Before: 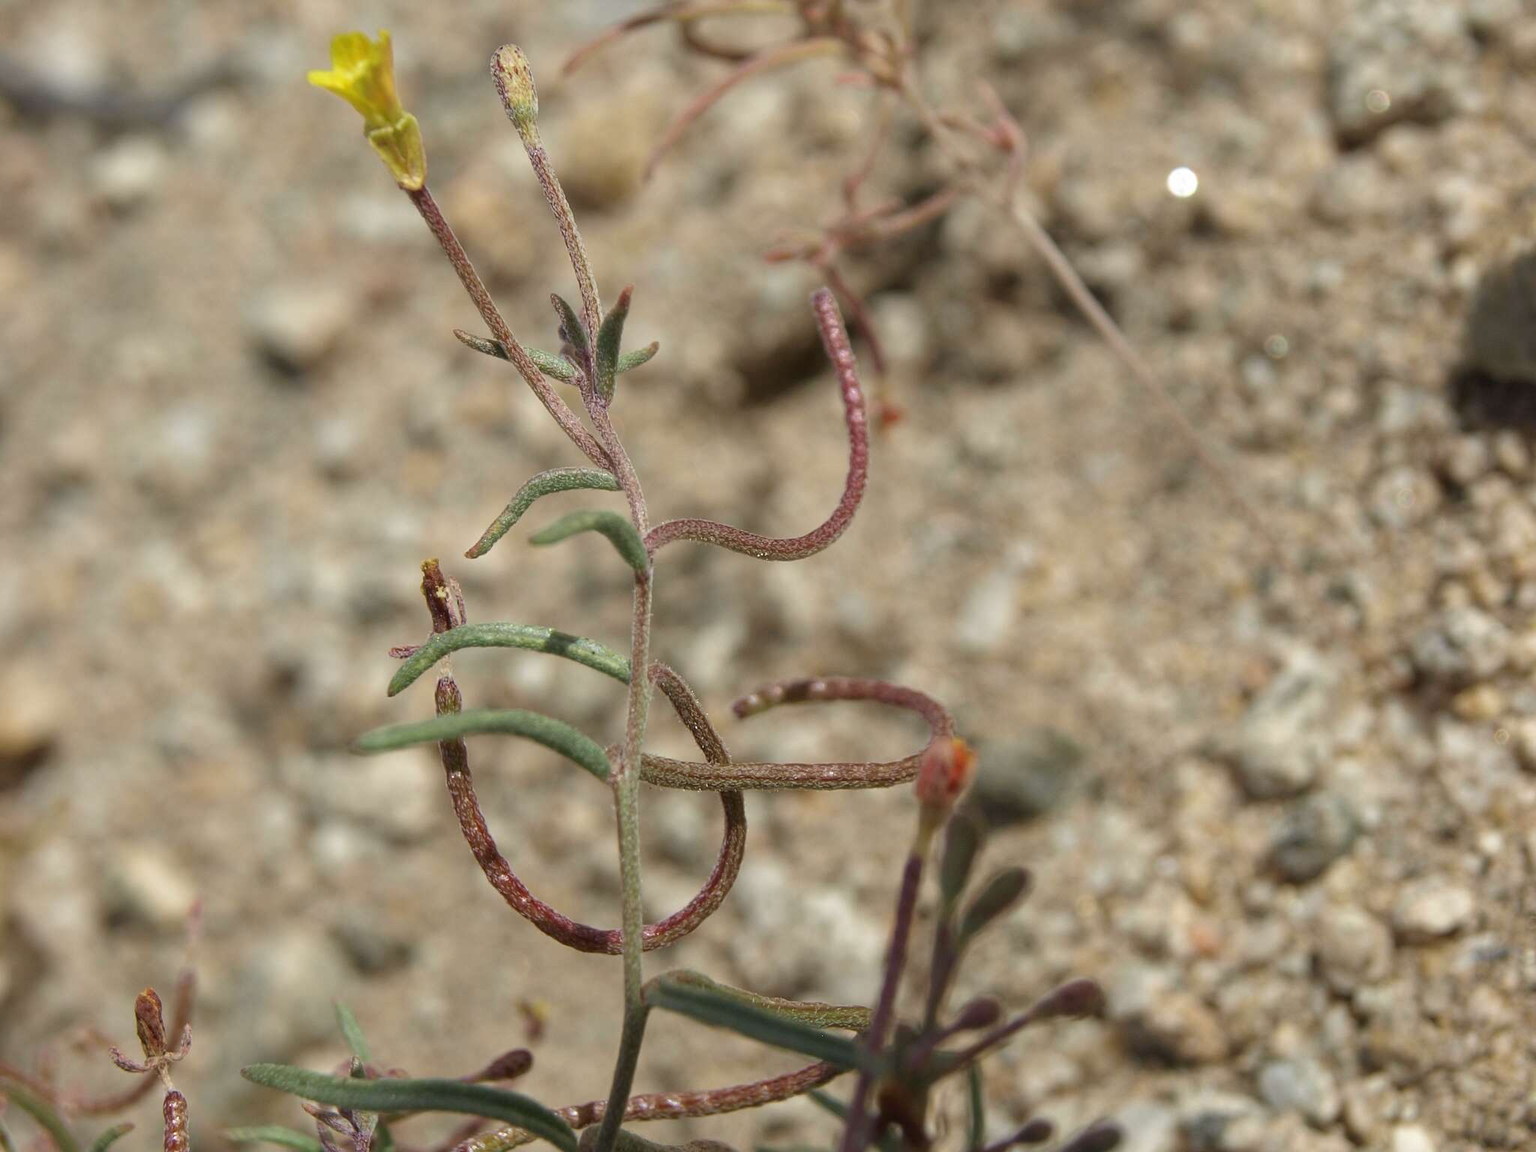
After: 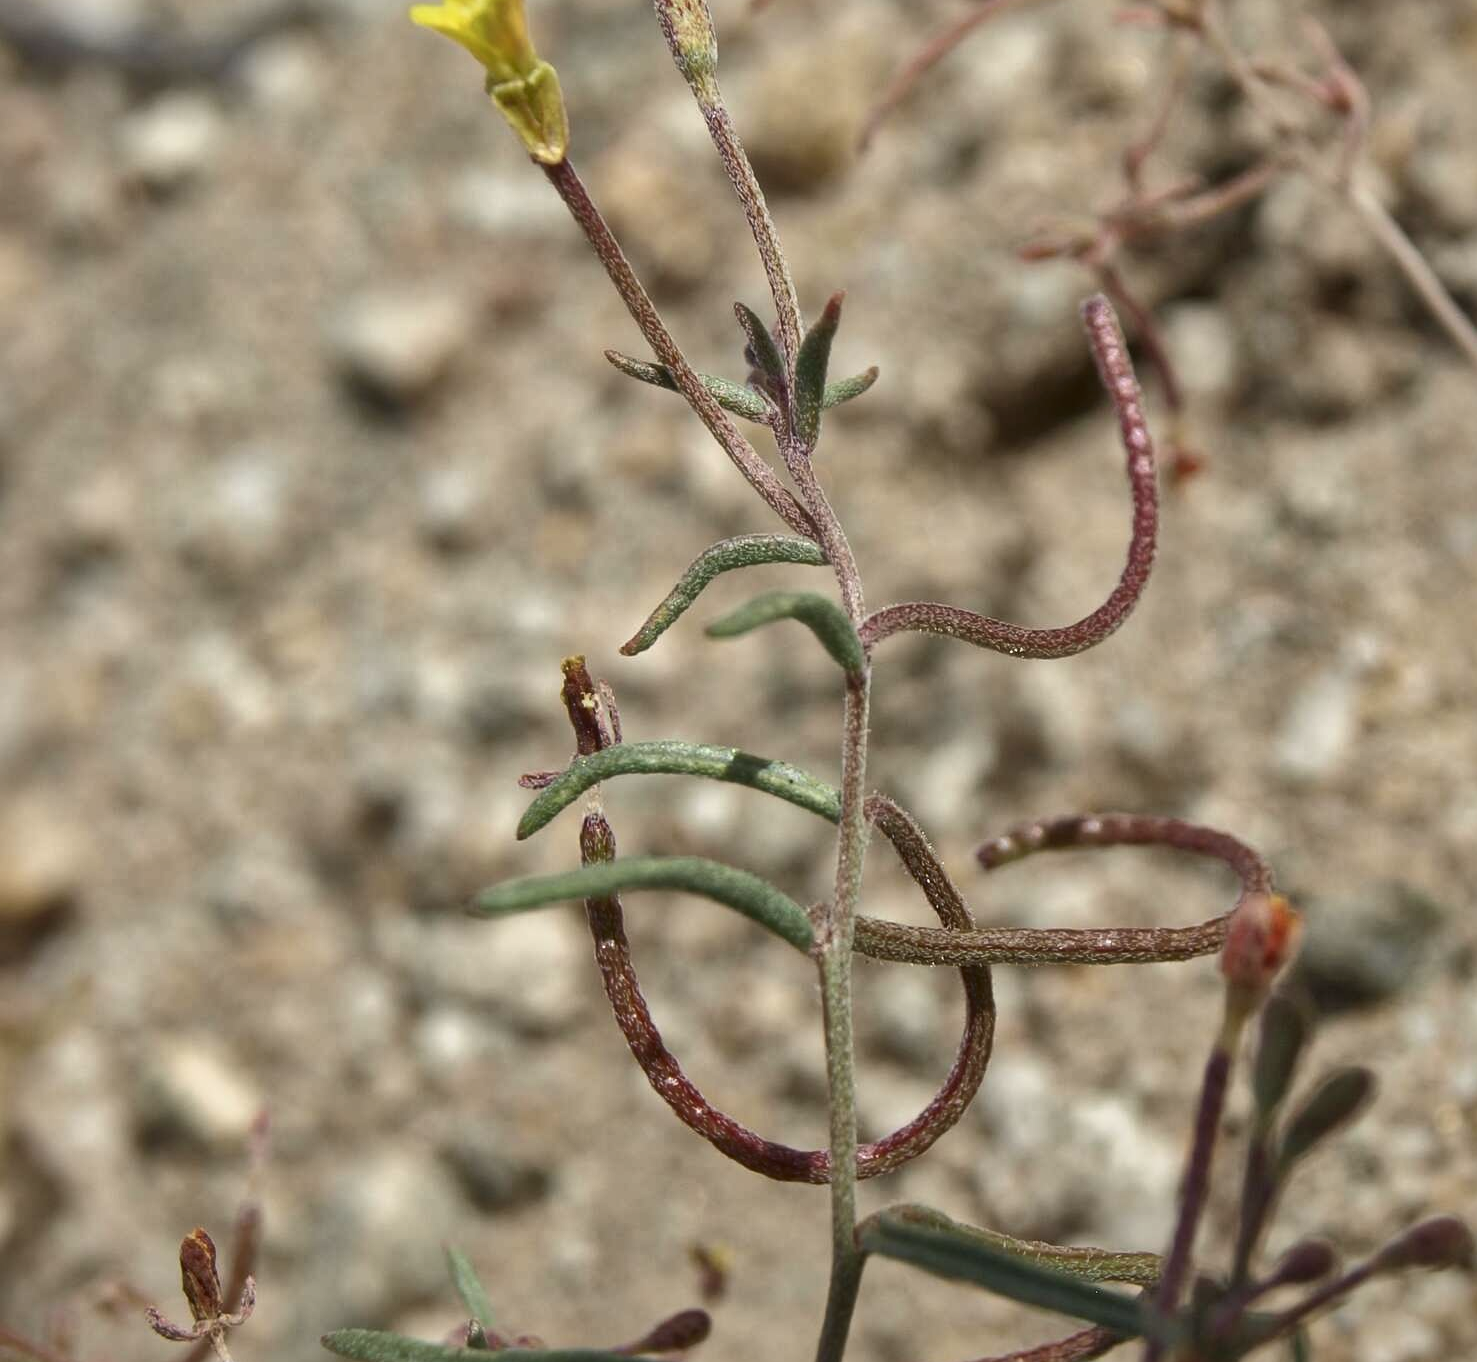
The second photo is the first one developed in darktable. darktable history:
contrast brightness saturation: contrast -0.099, saturation -0.081
crop: top 5.797%, right 27.848%, bottom 5.509%
local contrast: mode bilateral grid, contrast 20, coarseness 50, detail 171%, midtone range 0.2
